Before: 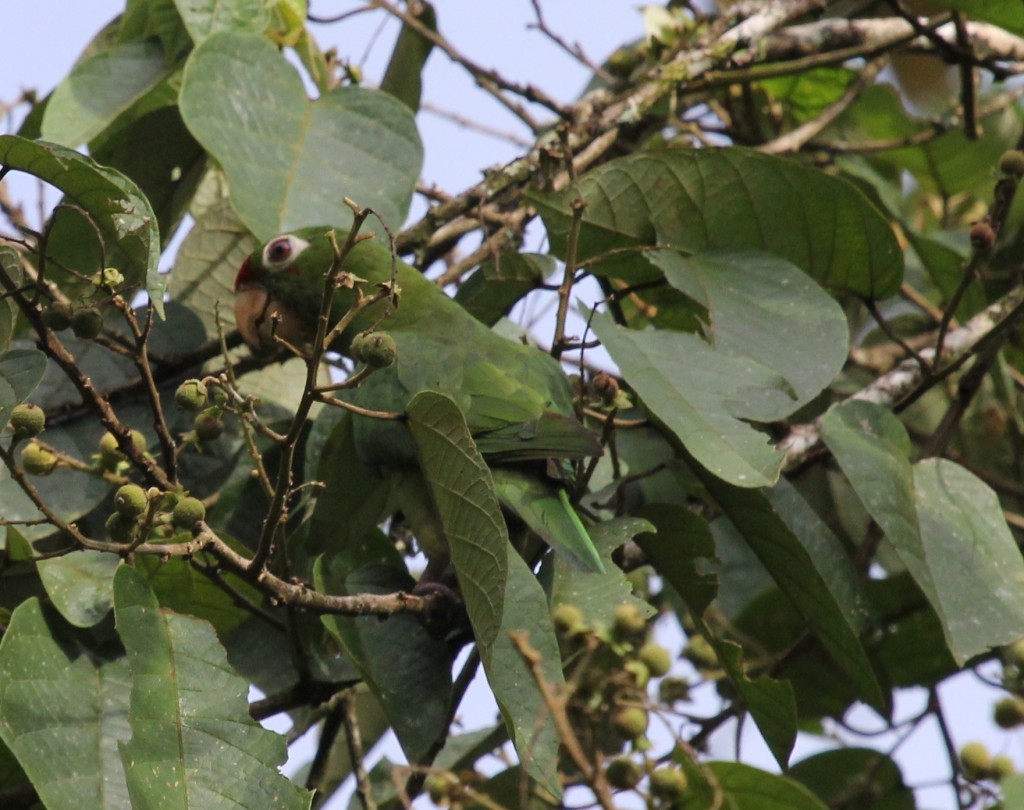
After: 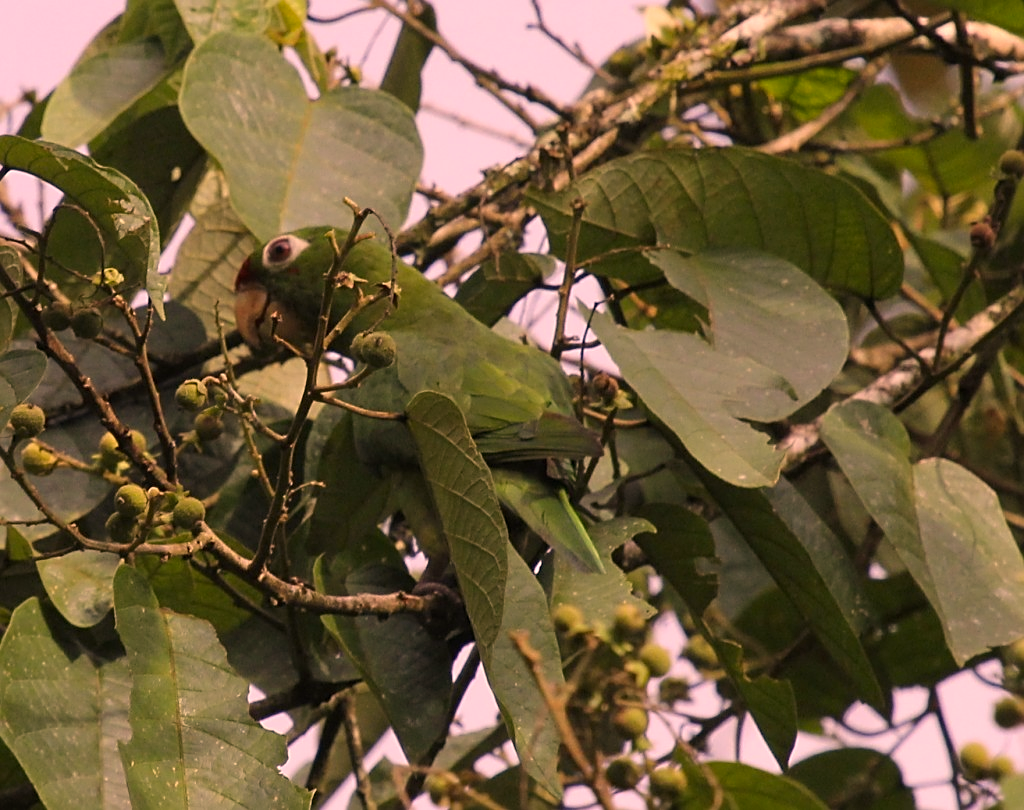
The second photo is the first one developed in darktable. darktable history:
sharpen: on, module defaults
color correction: highlights a* 21.88, highlights b* 22.25
